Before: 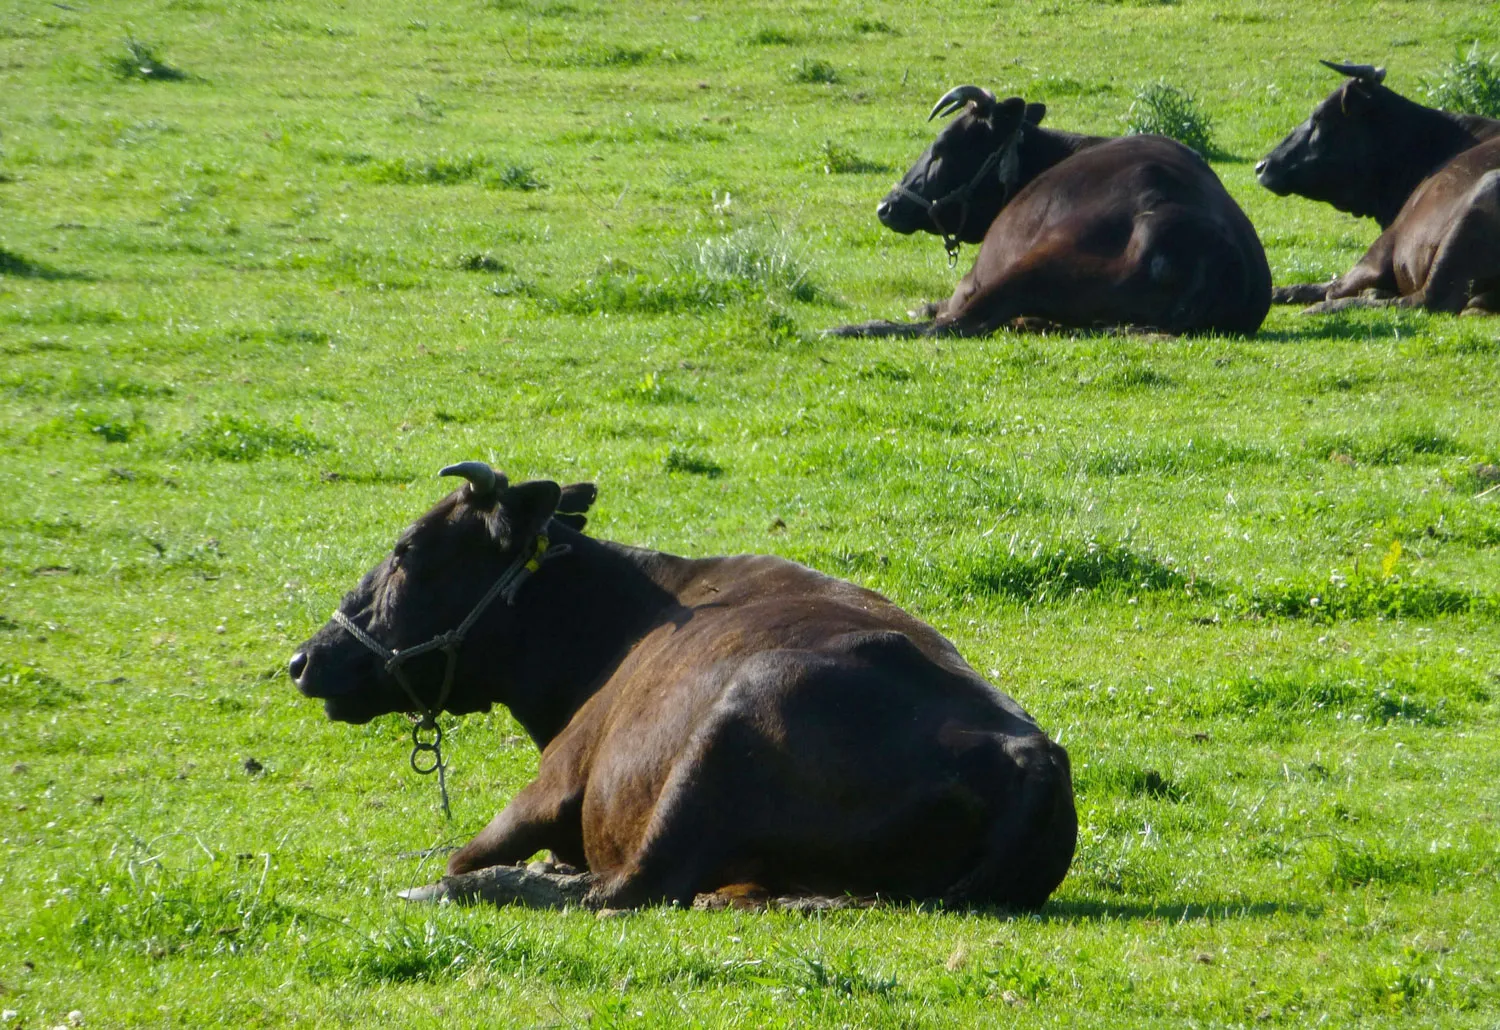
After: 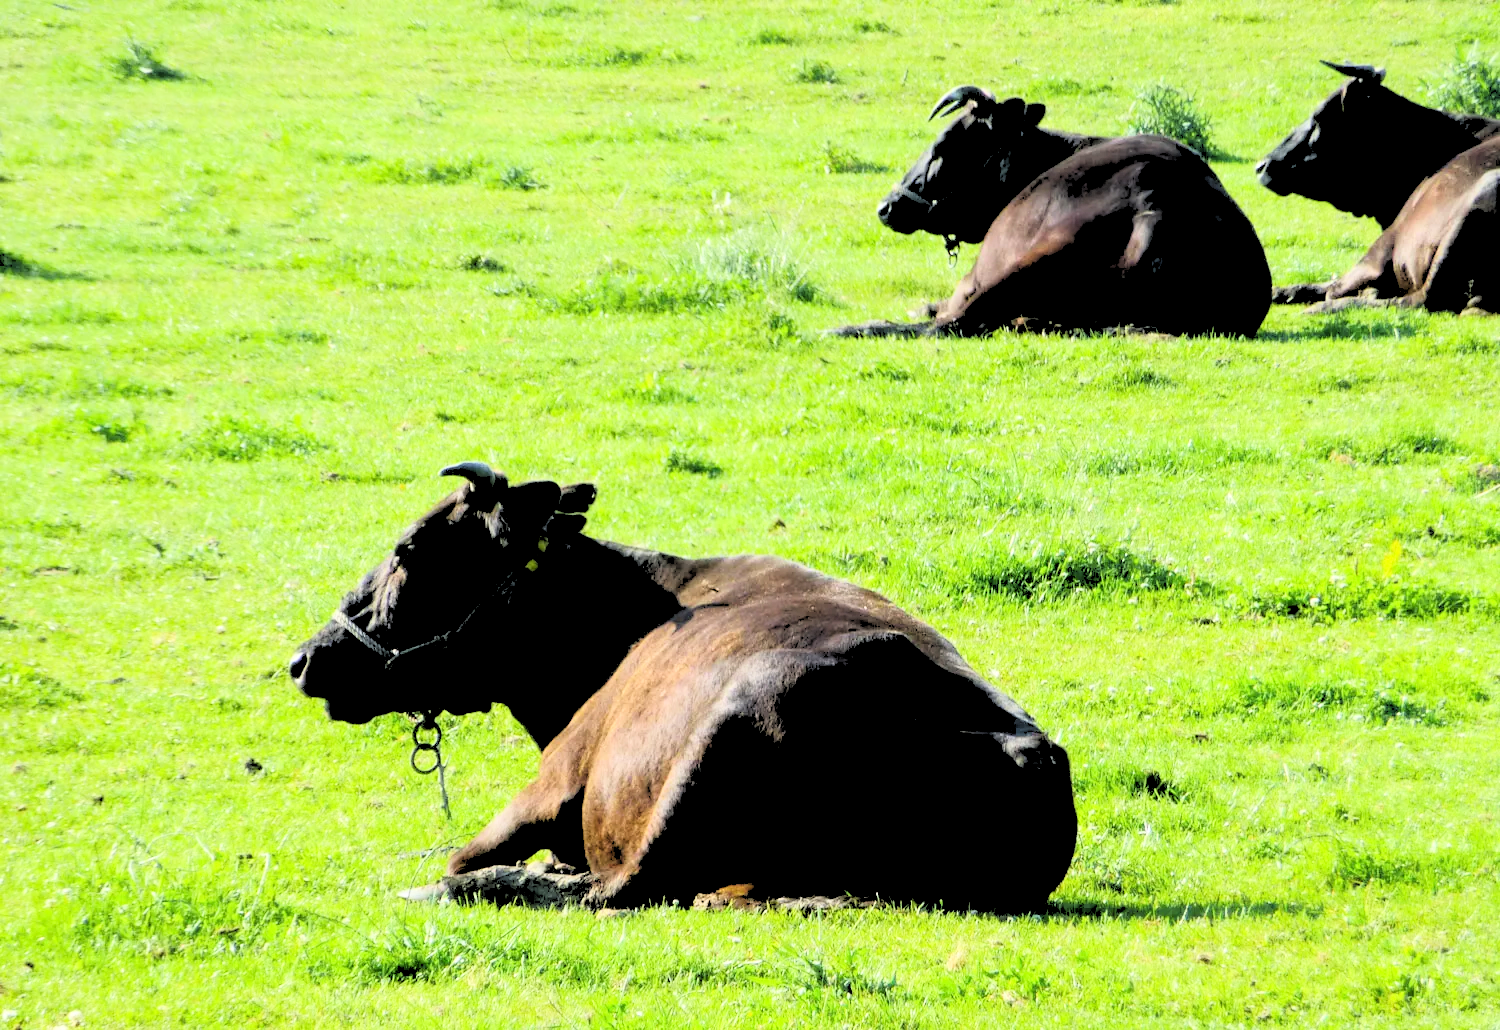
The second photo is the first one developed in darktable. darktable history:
base curve: curves: ch0 [(0, 0) (0.005, 0.002) (0.193, 0.295) (0.399, 0.664) (0.75, 0.928) (1, 1)]
rgb levels: levels [[0.027, 0.429, 0.996], [0, 0.5, 1], [0, 0.5, 1]]
white balance: red 1.009, blue 0.985
